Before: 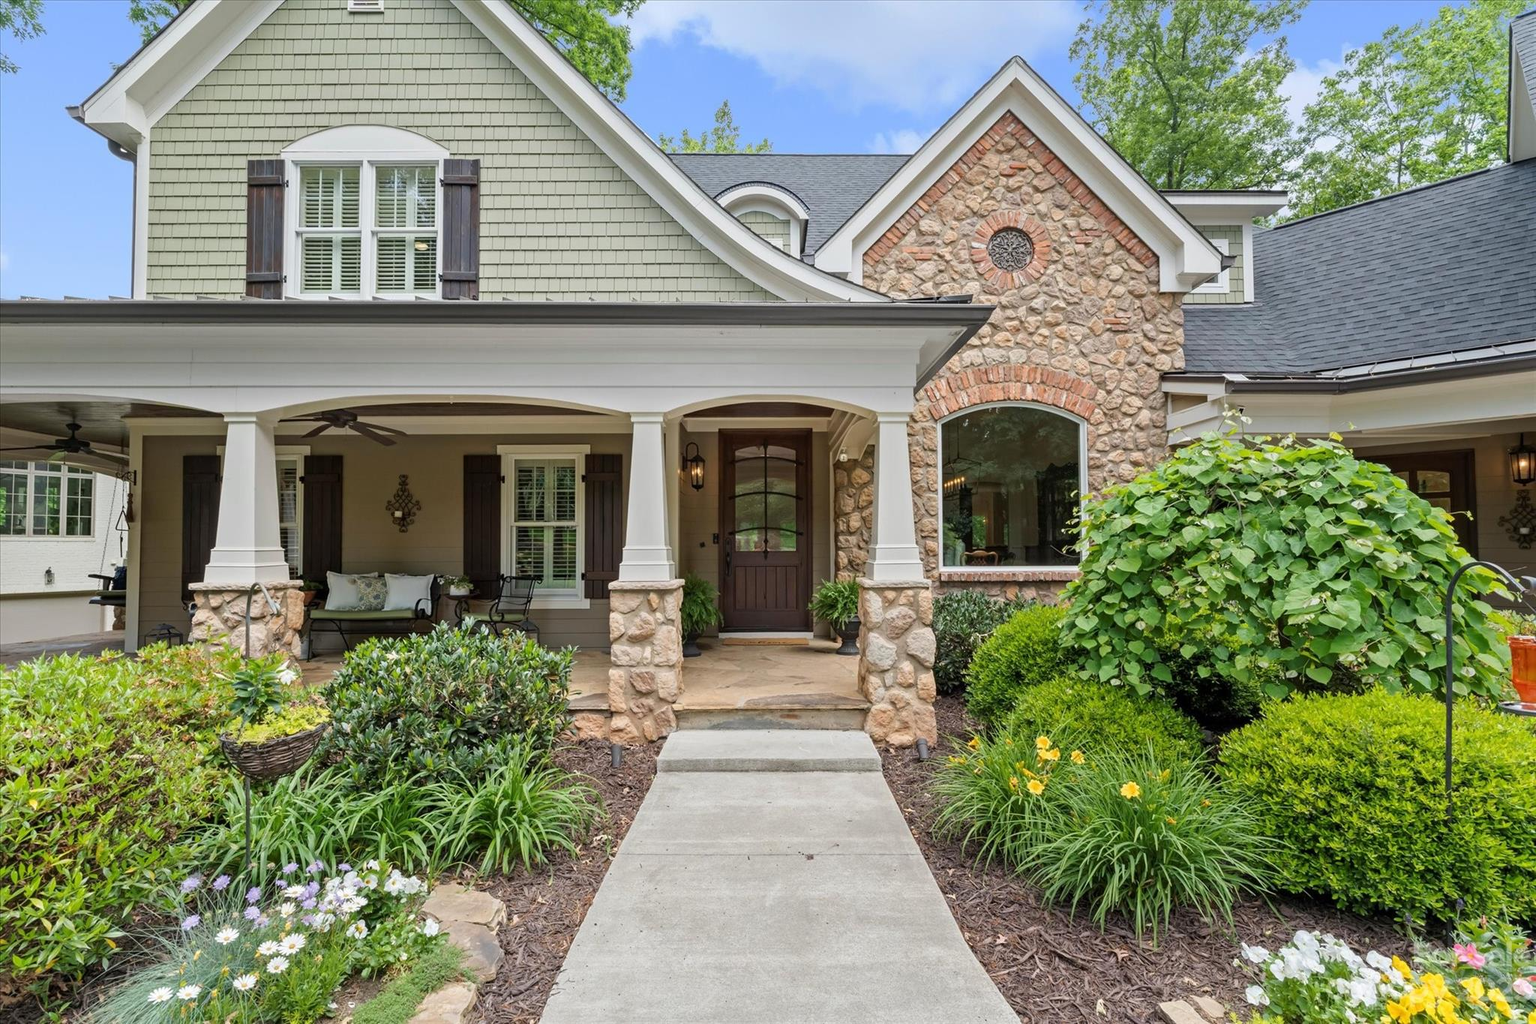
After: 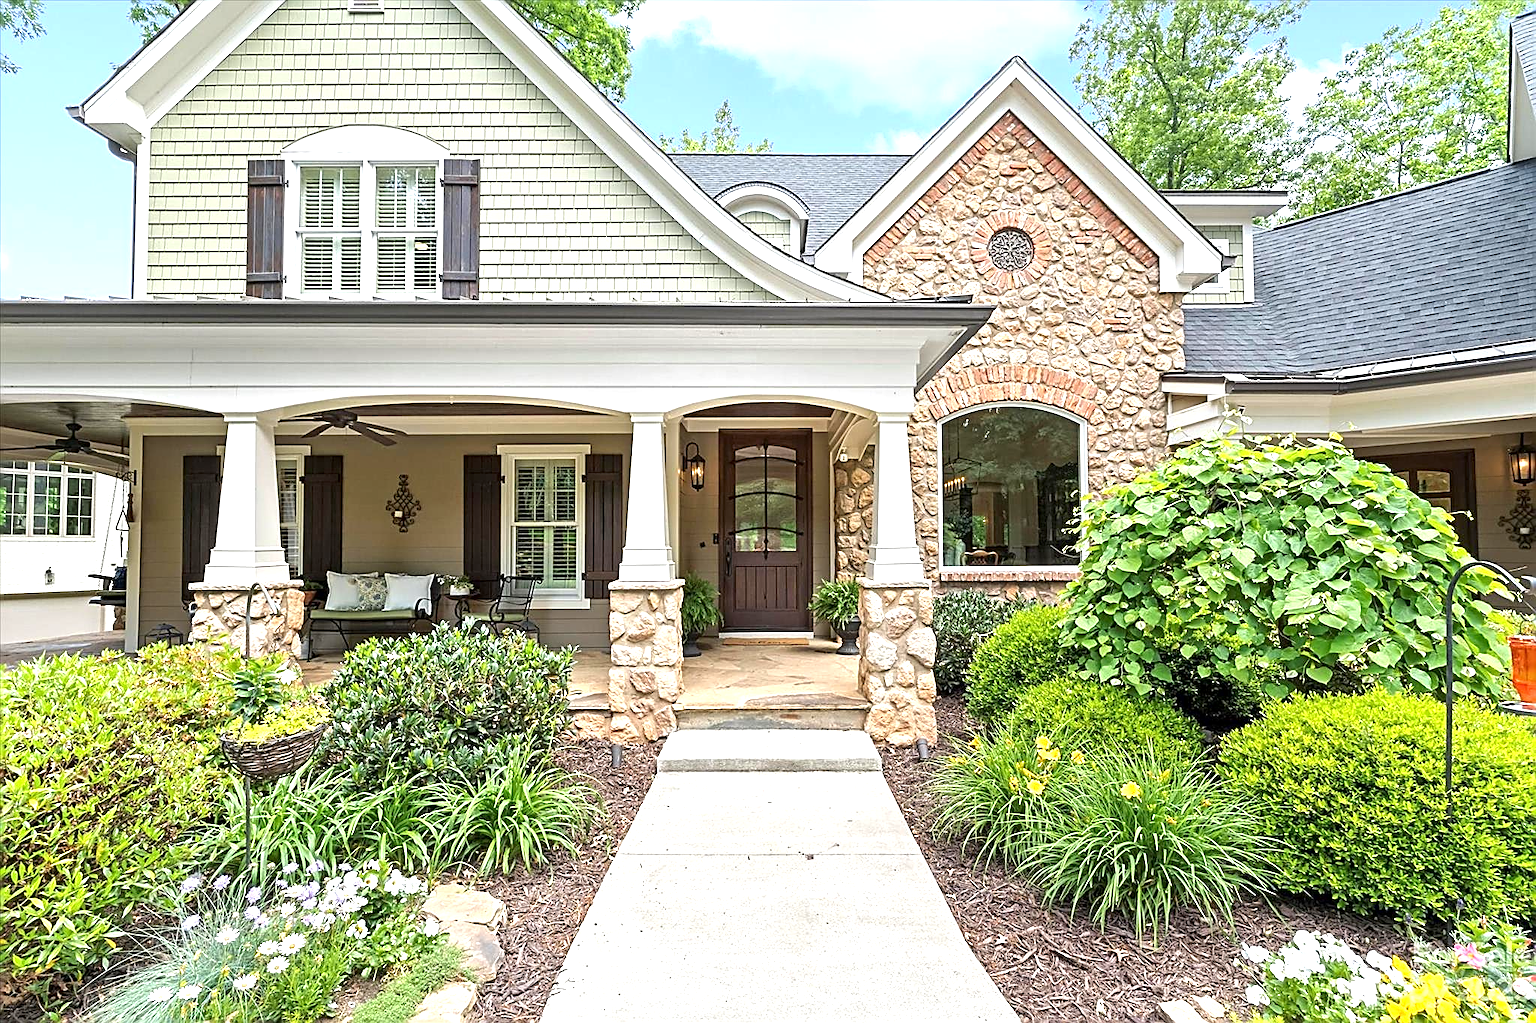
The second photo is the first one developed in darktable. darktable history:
local contrast: mode bilateral grid, contrast 21, coarseness 51, detail 121%, midtone range 0.2
sharpen: amount 0.987
exposure: exposure 1 EV, compensate highlight preservation false
